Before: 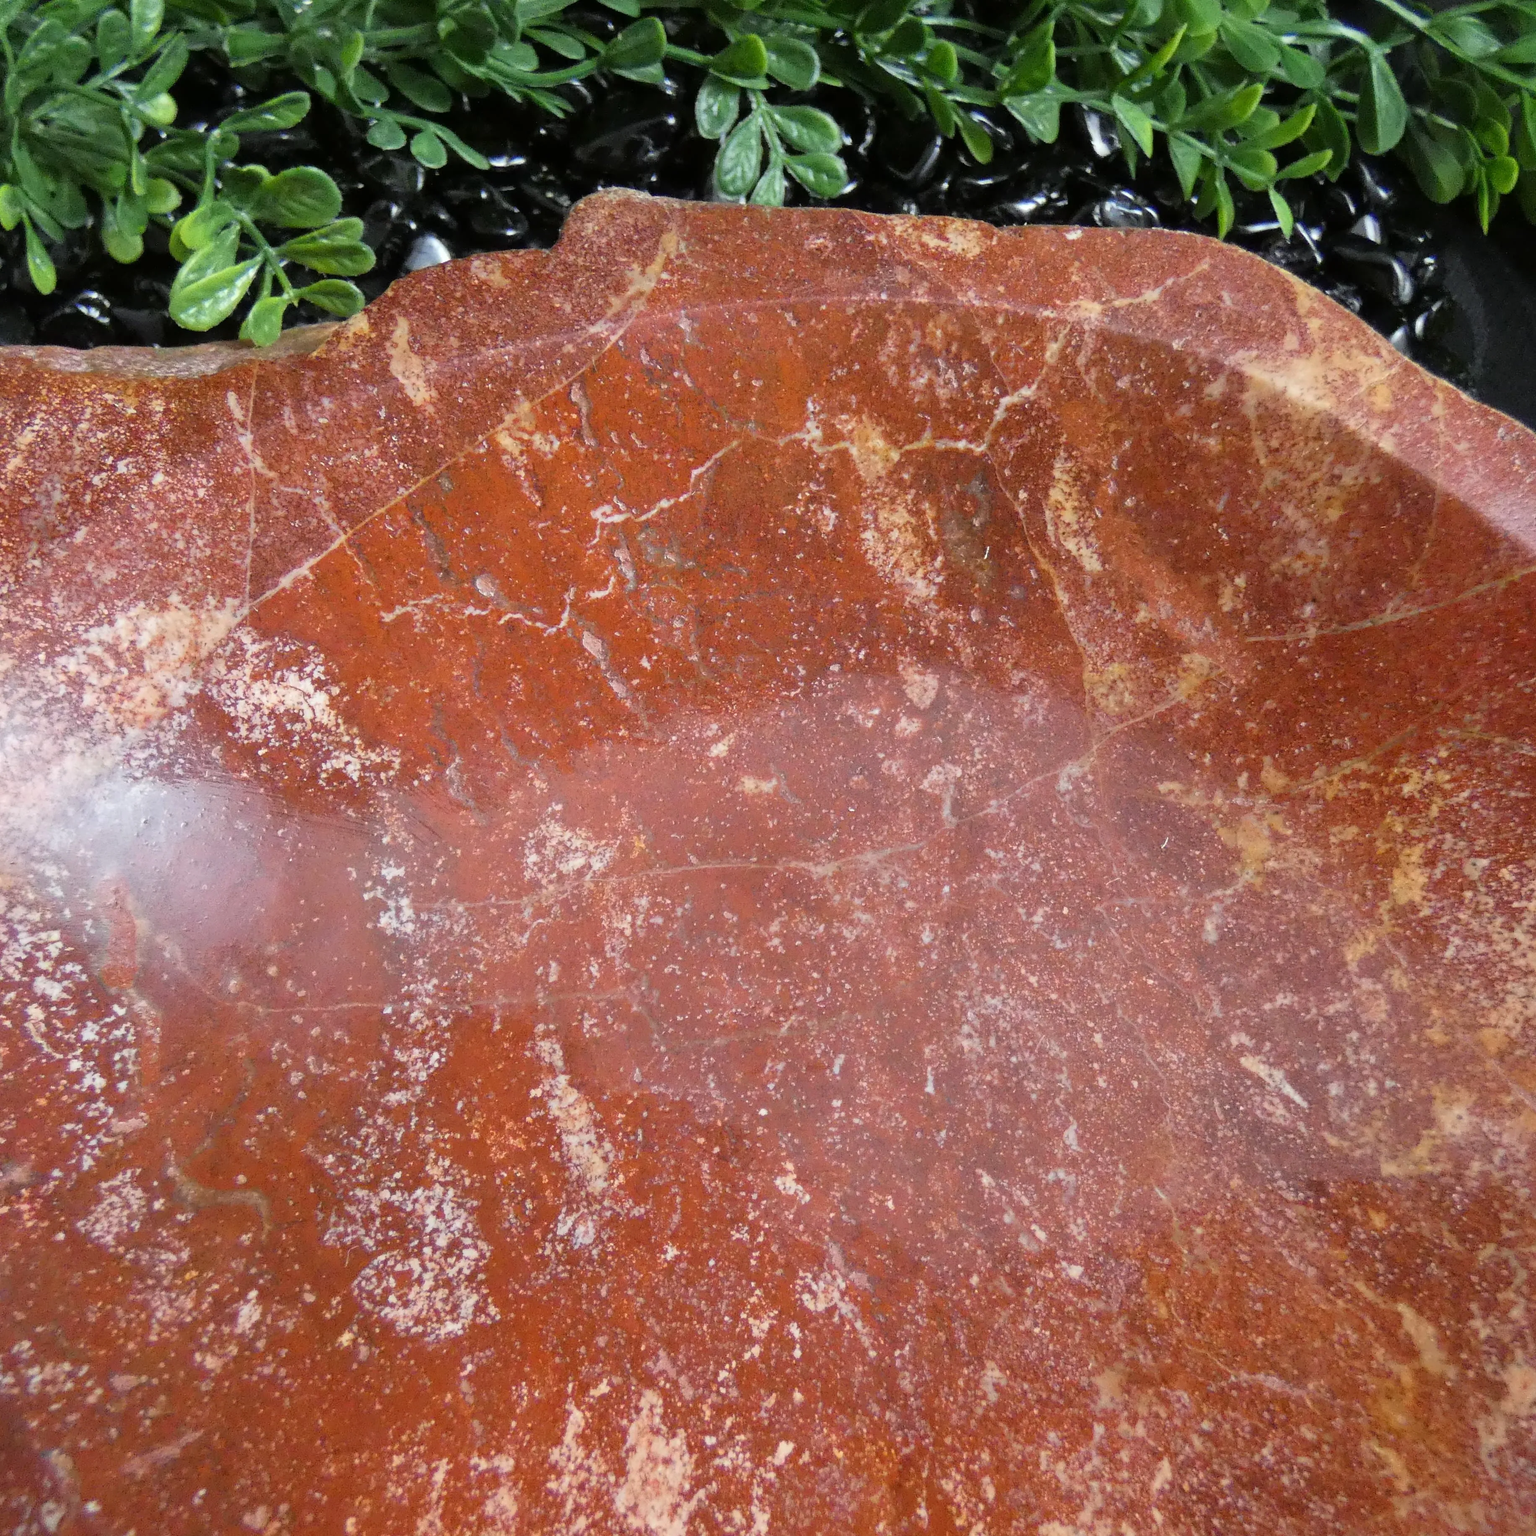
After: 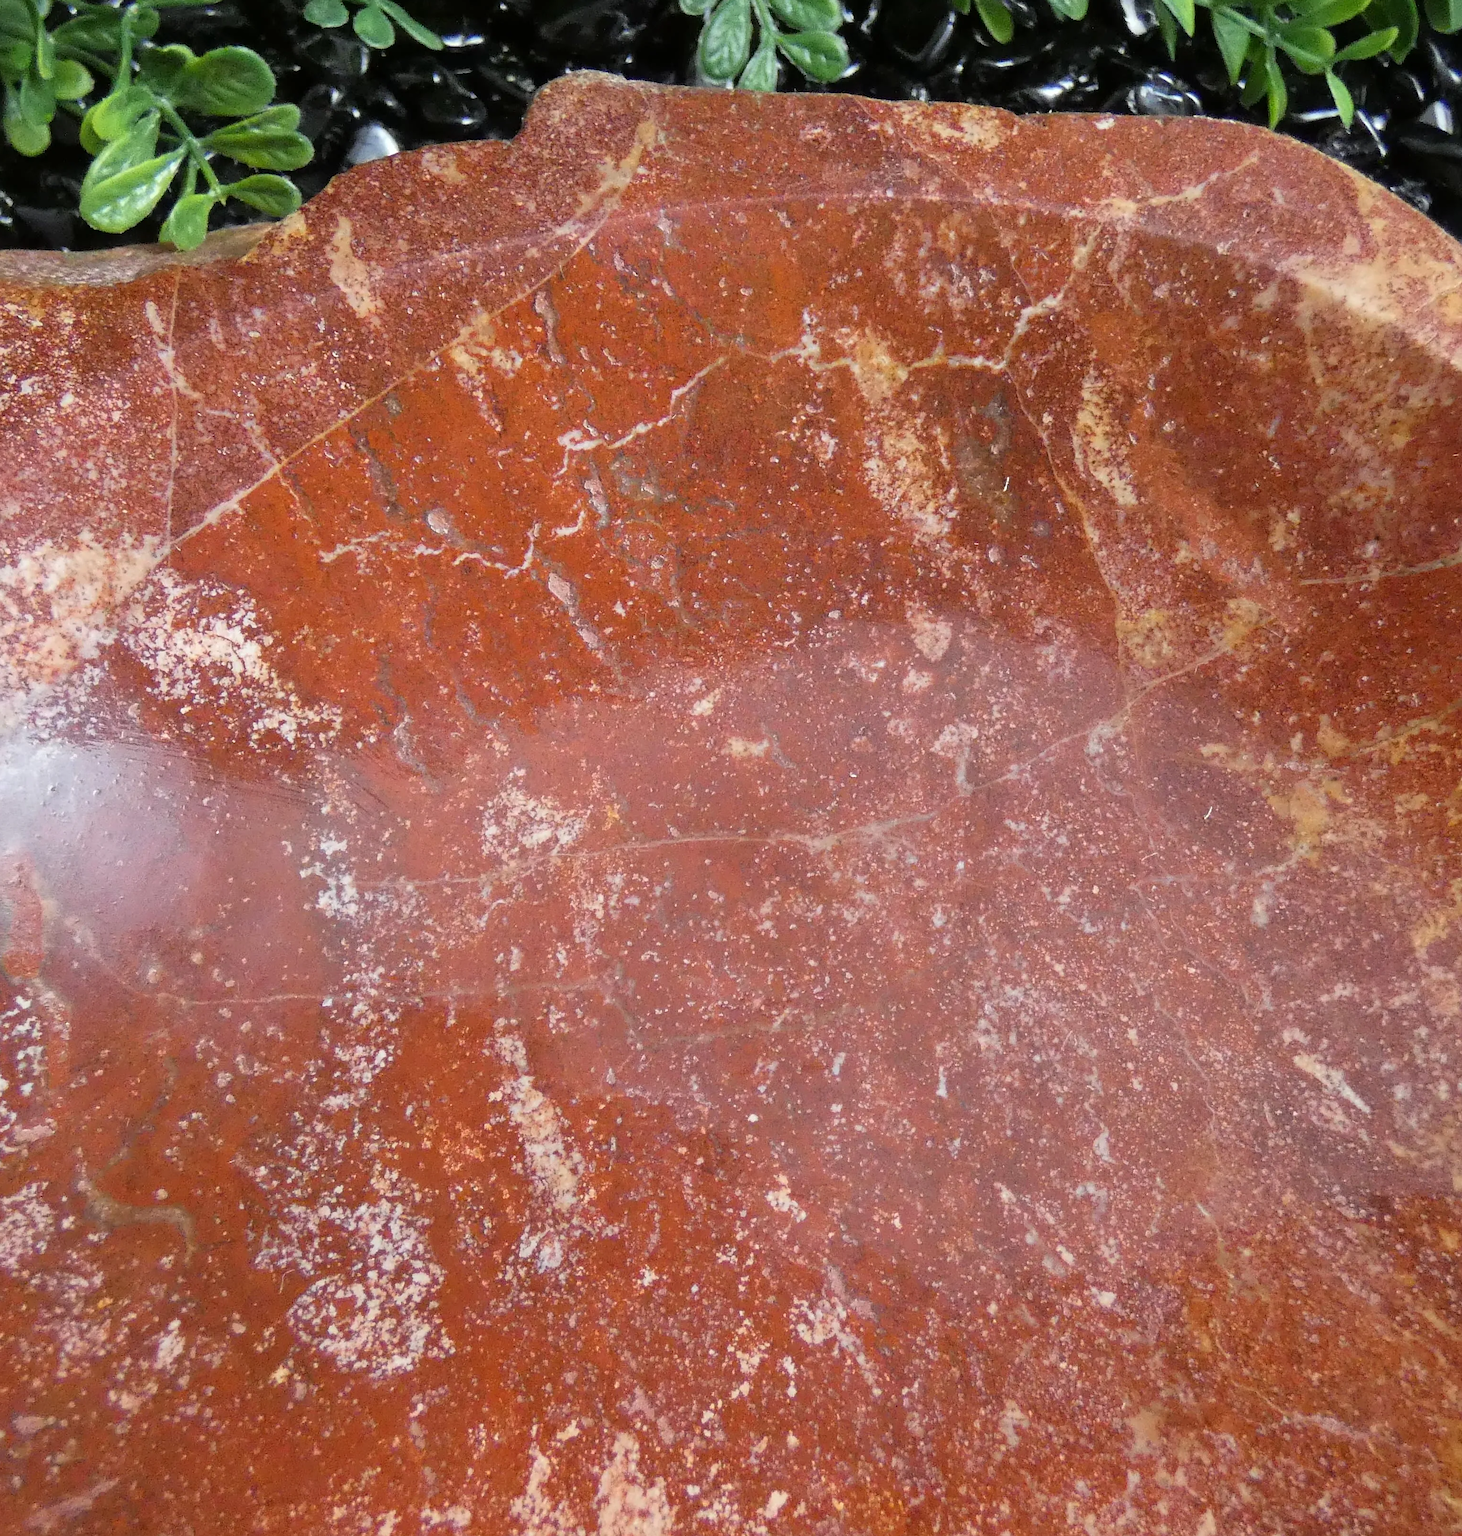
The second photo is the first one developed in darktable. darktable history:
crop: left 6.446%, top 8.188%, right 9.538%, bottom 3.548%
sharpen: amount 0.2
